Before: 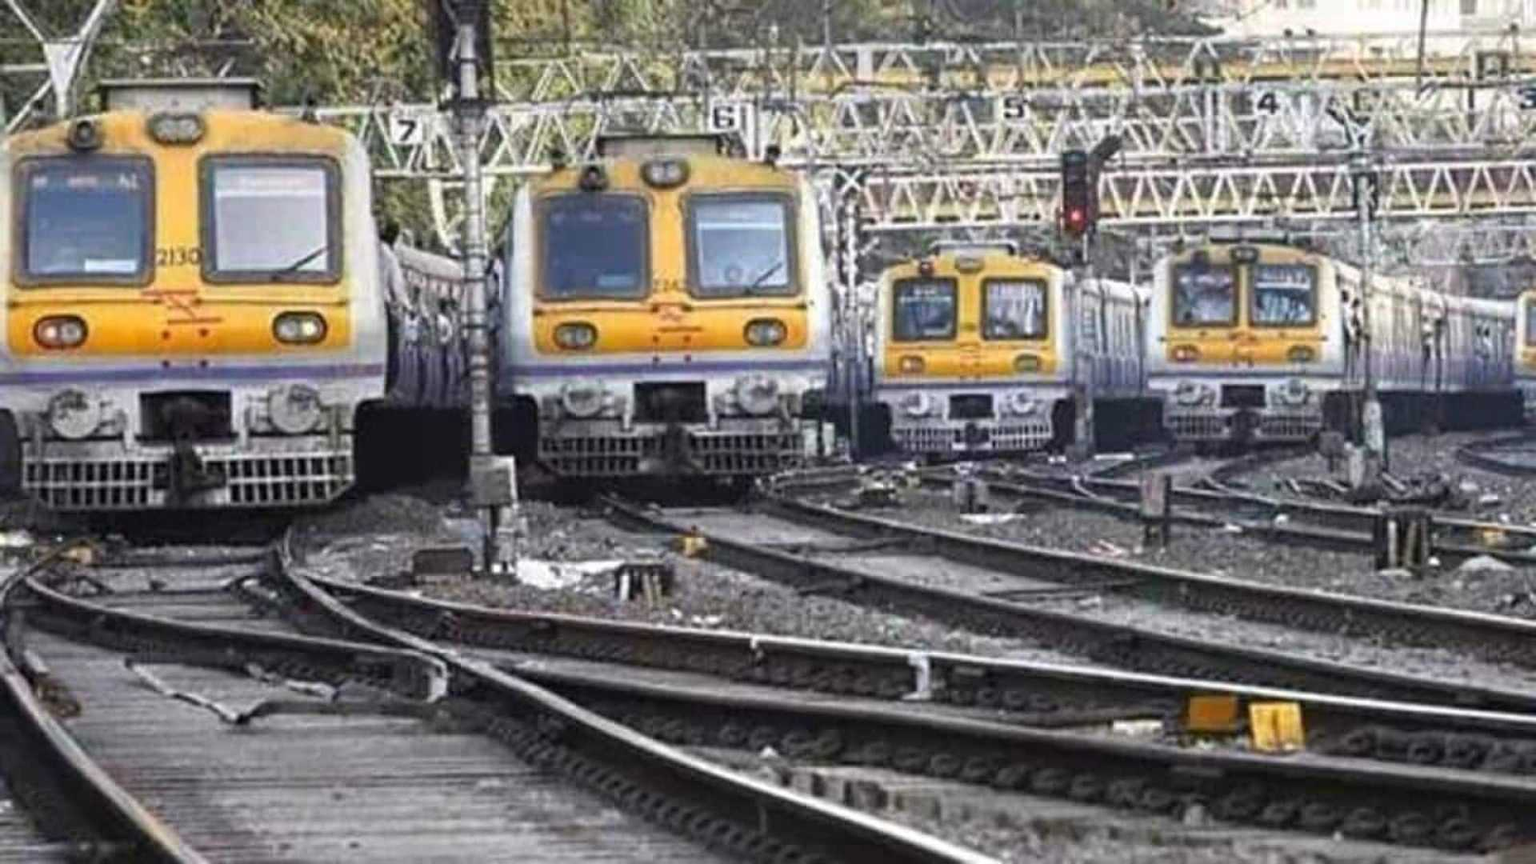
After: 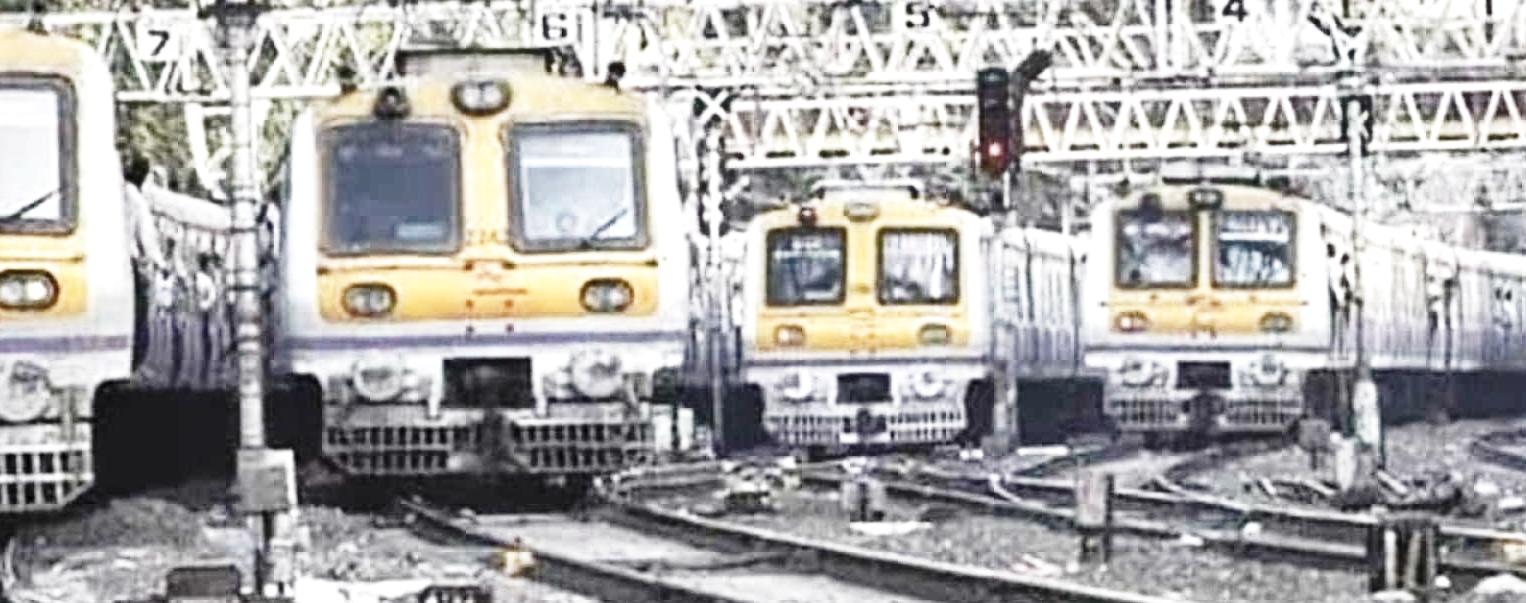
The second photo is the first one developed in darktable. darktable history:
tone equalizer: mask exposure compensation -0.493 EV
crop: left 18.261%, top 11.117%, right 2.248%, bottom 33.028%
shadows and highlights: low approximation 0.01, soften with gaussian
color correction: highlights b* 0, saturation 0.542
base curve: curves: ch0 [(0, 0) (0.028, 0.03) (0.121, 0.232) (0.46, 0.748) (0.859, 0.968) (1, 1)], preserve colors none
exposure: exposure 0.573 EV, compensate highlight preservation false
